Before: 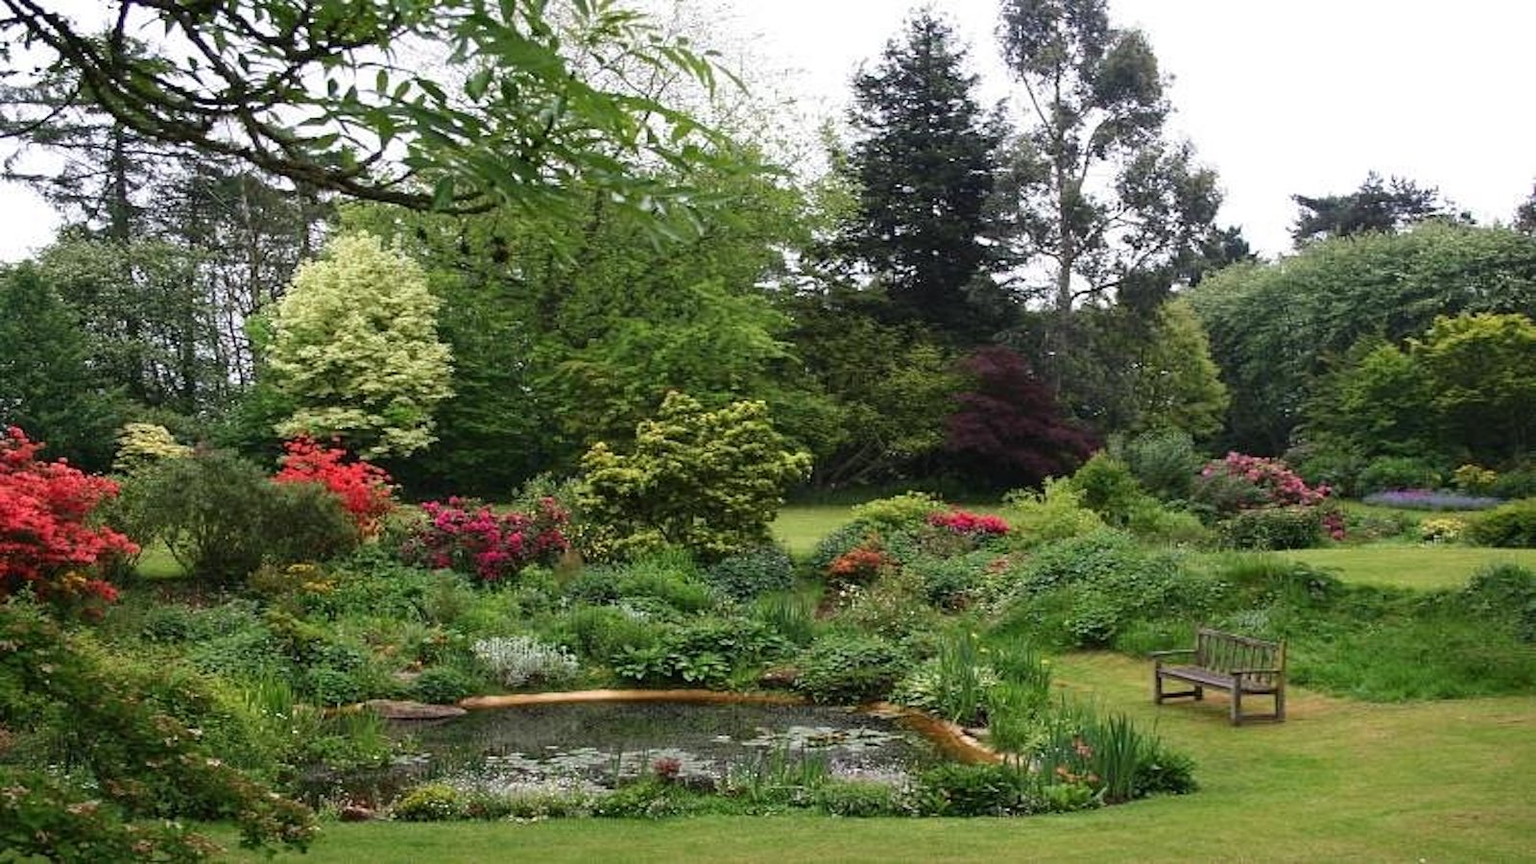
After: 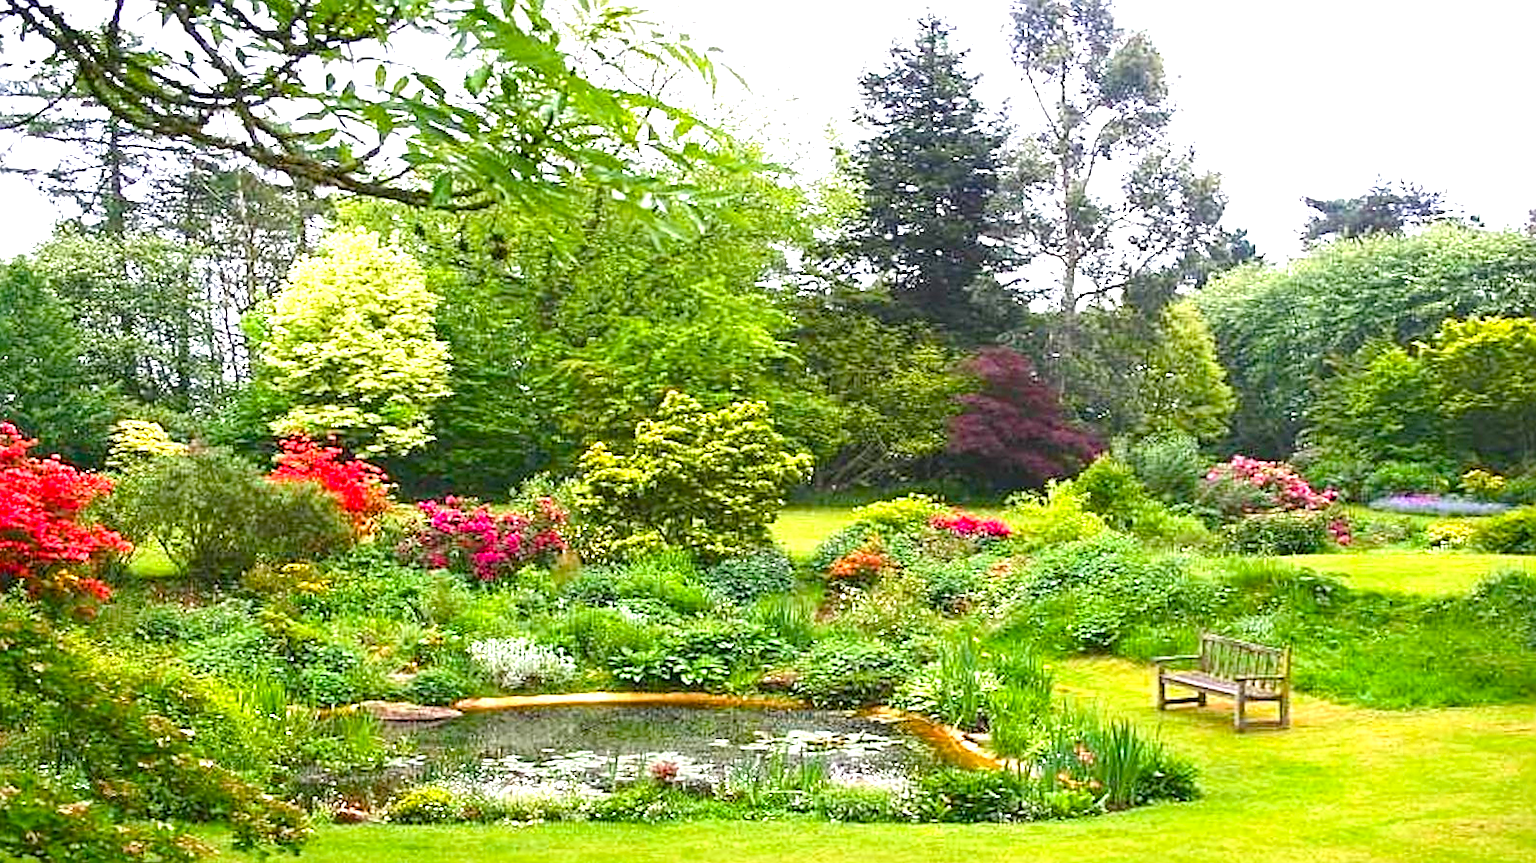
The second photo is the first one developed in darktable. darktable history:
exposure: black level correction 0, exposure 1.901 EV, compensate exposure bias true, compensate highlight preservation false
crop and rotate: angle -0.341°
sharpen: on, module defaults
contrast brightness saturation: contrast 0.015, saturation -0.046
color balance rgb: perceptual saturation grading › global saturation 36.785%, perceptual saturation grading › shadows 34.759%, contrast -9.494%
